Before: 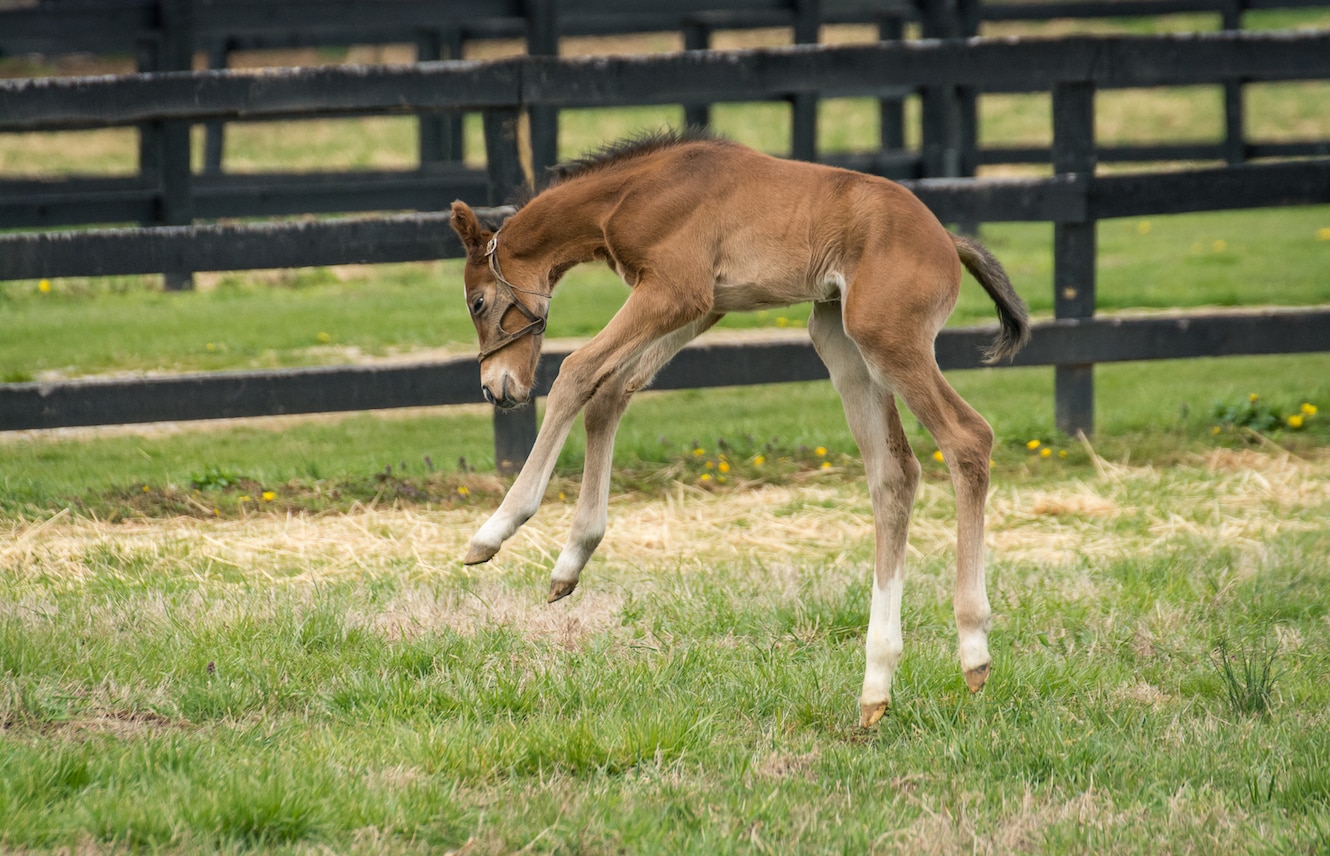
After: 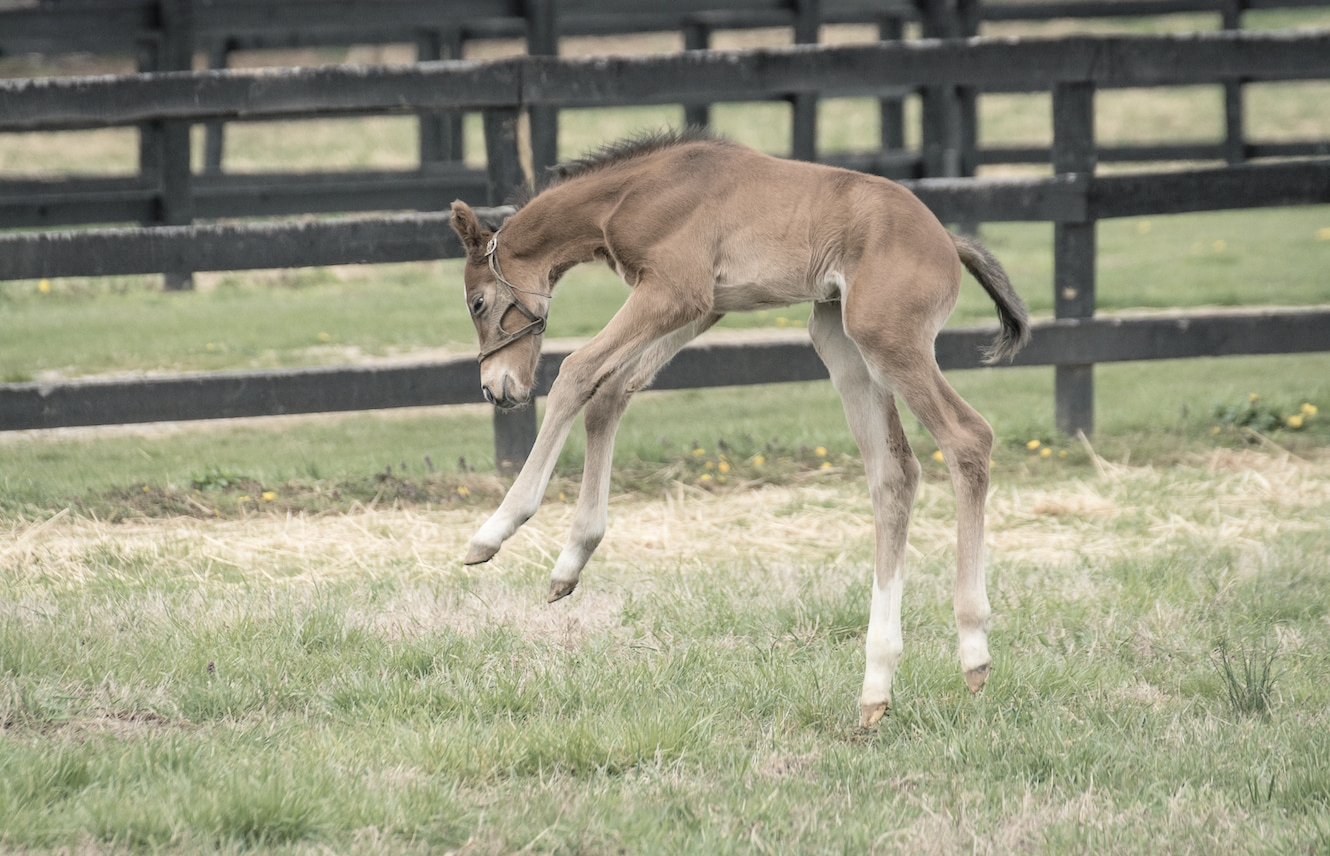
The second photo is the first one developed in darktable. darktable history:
contrast brightness saturation: brightness 0.18, saturation -0.5
base curve: preserve colors none
